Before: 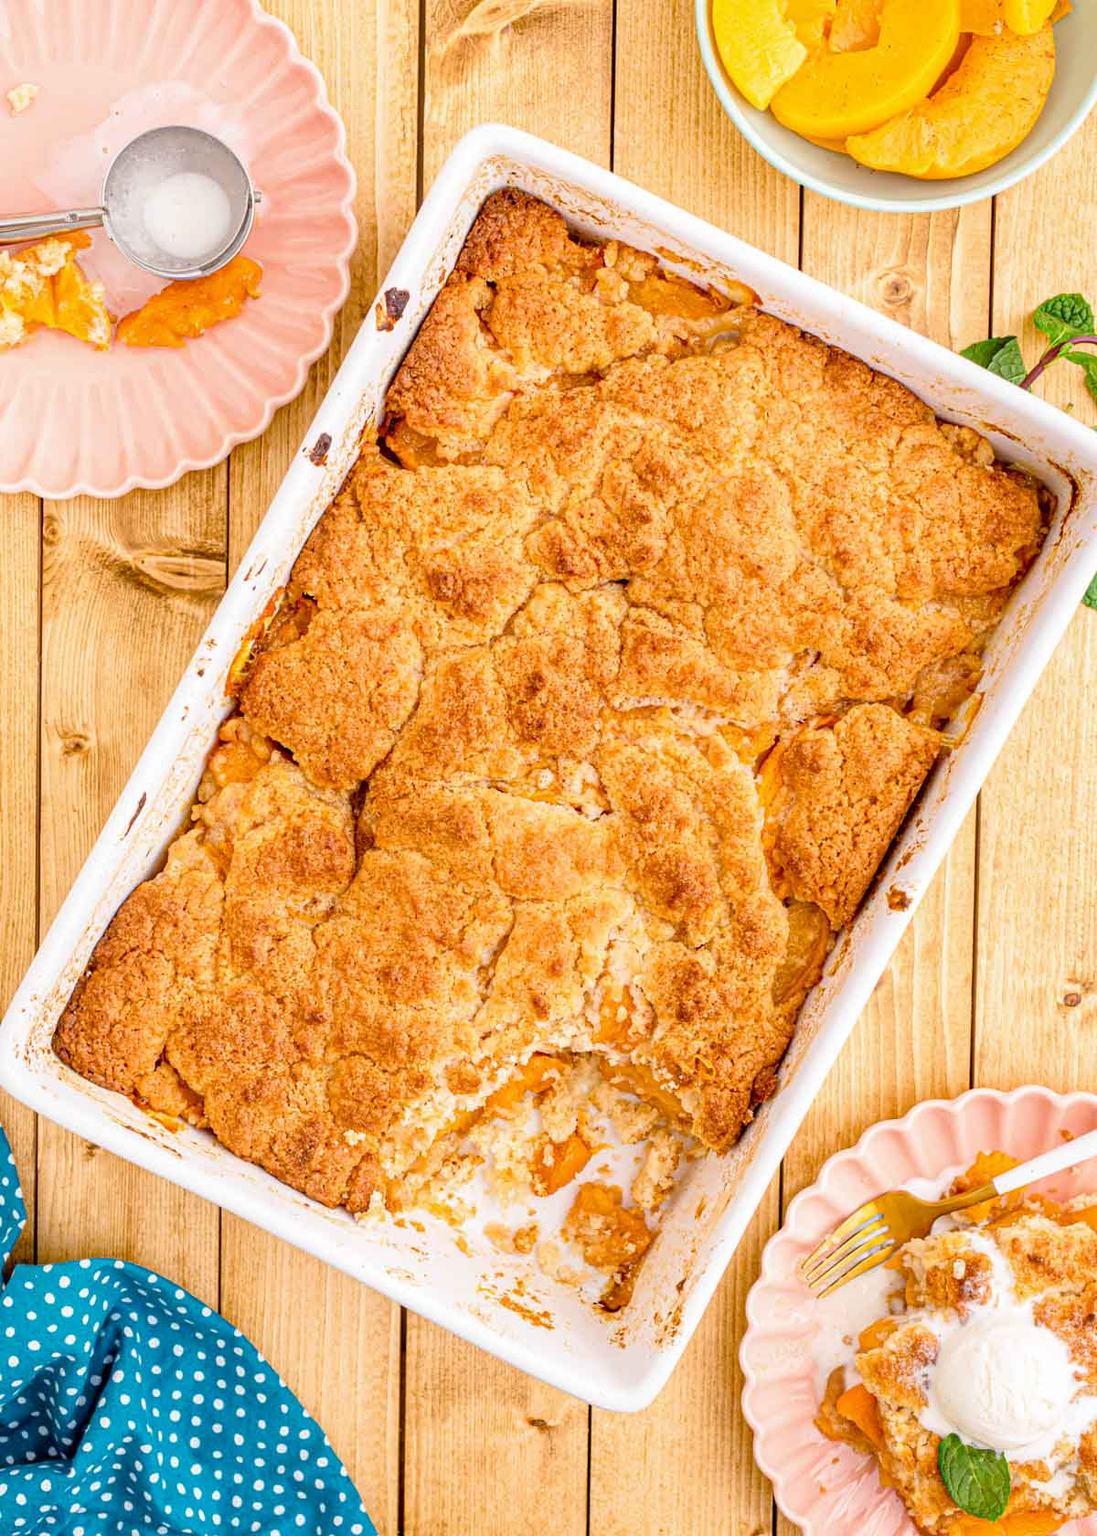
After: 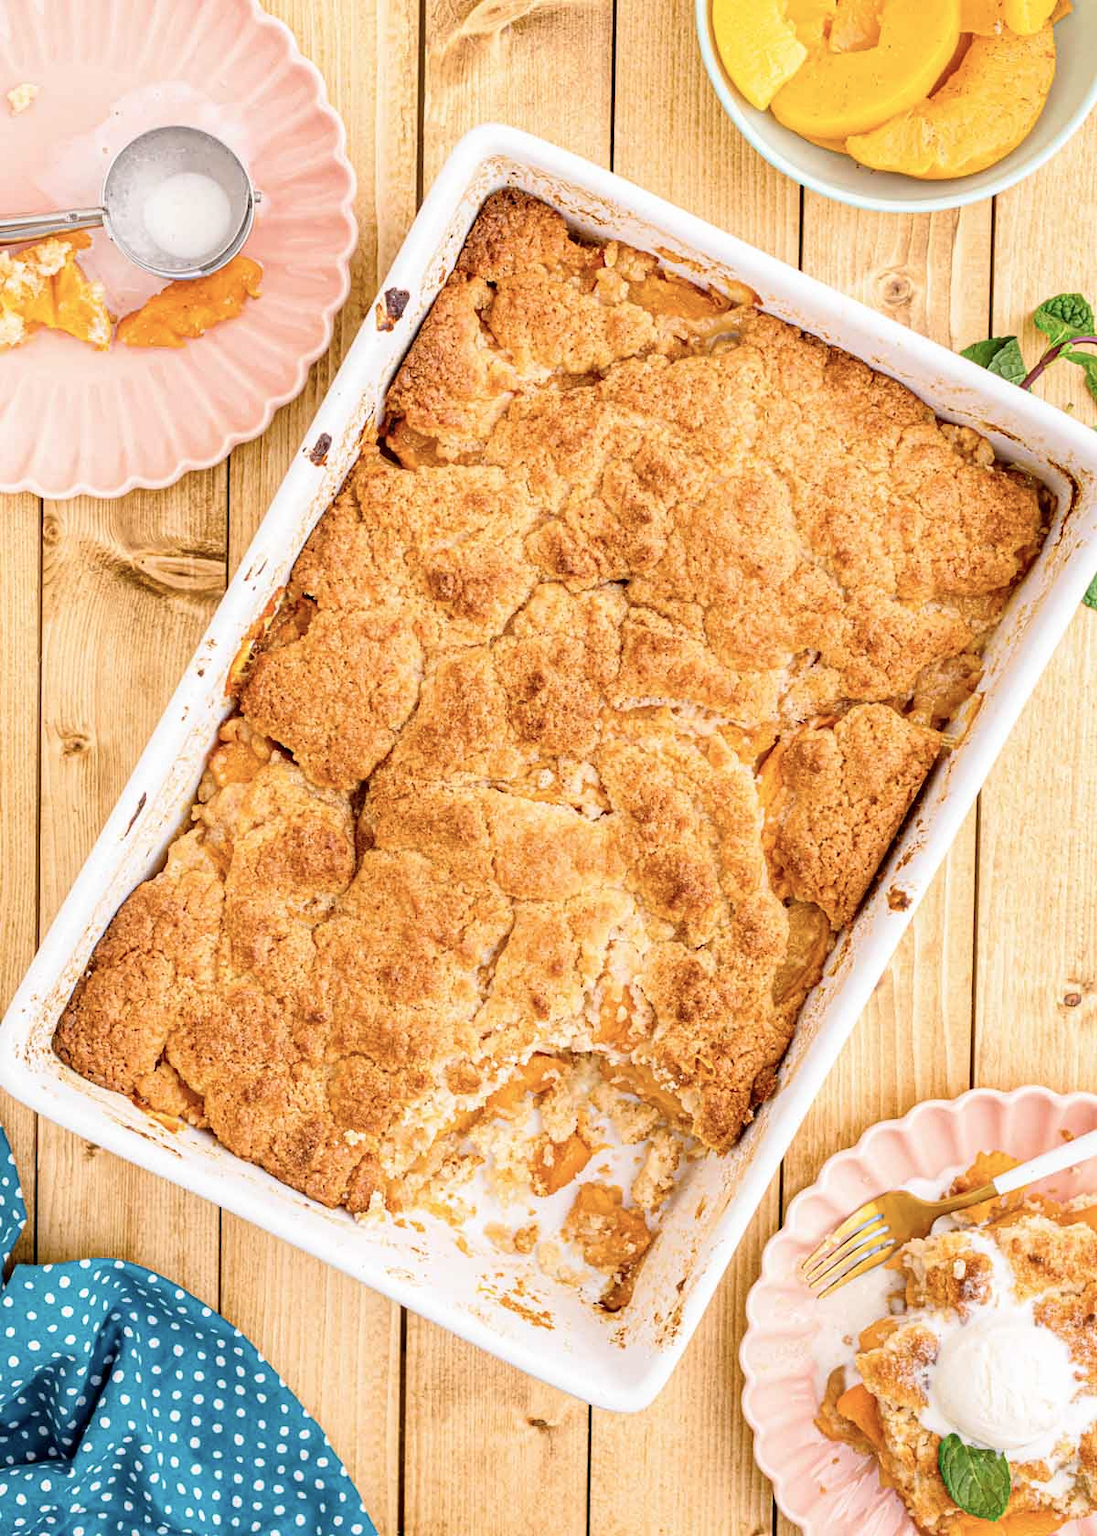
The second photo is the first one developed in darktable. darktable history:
contrast brightness saturation: contrast 0.113, saturation -0.171
